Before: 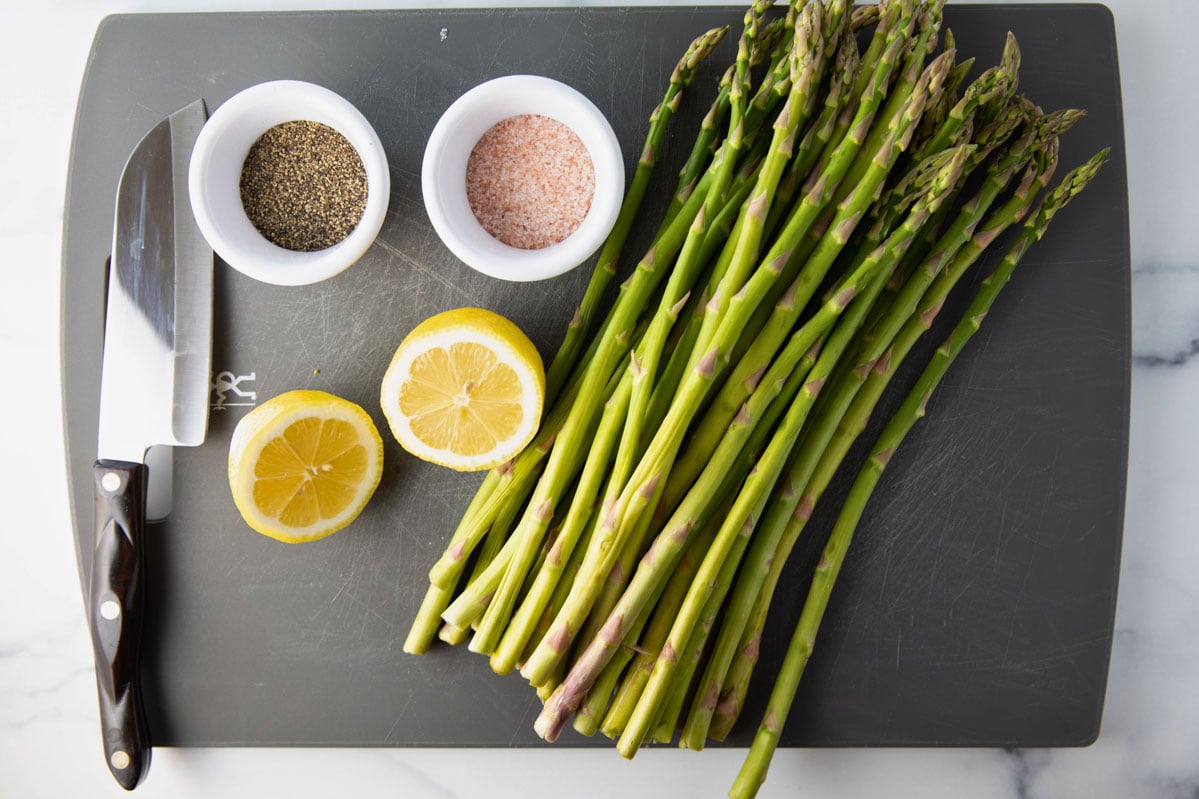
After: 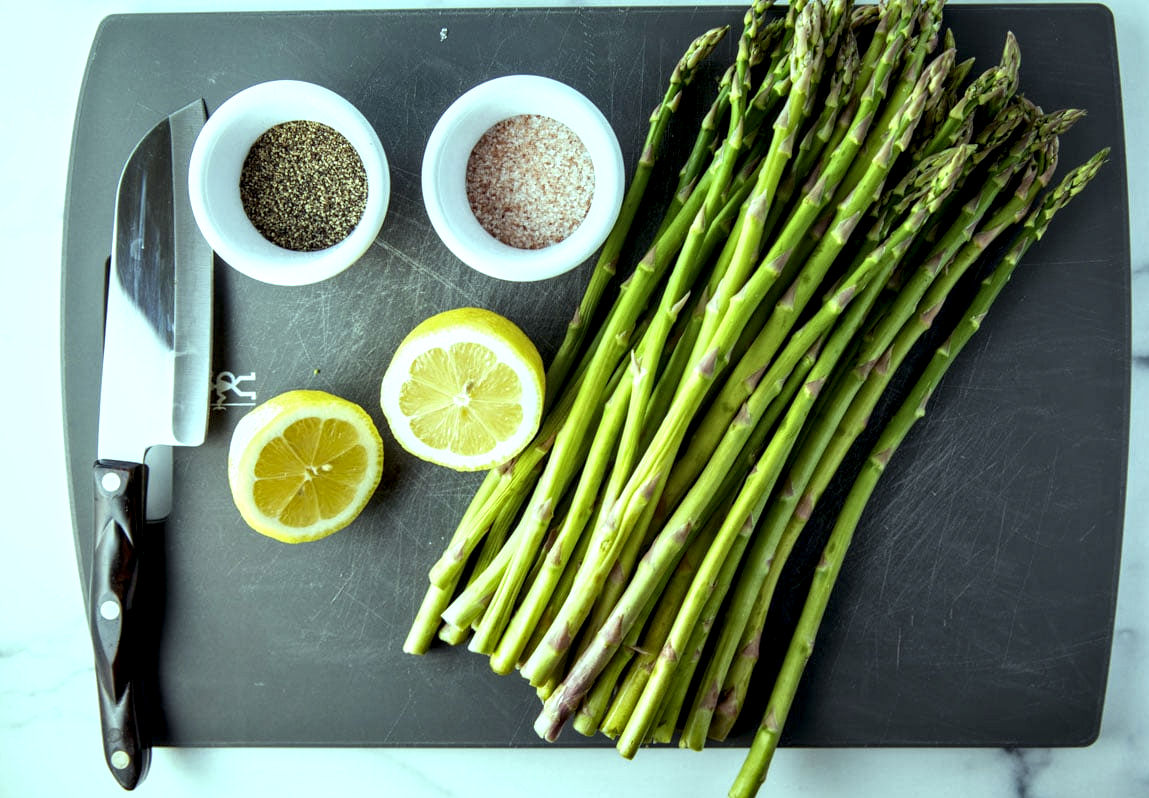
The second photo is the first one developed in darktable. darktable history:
crop: right 4.126%, bottom 0.031%
local contrast: highlights 65%, shadows 54%, detail 169%, midtone range 0.514
color balance: mode lift, gamma, gain (sRGB), lift [0.997, 0.979, 1.021, 1.011], gamma [1, 1.084, 0.916, 0.998], gain [1, 0.87, 1.13, 1.101], contrast 4.55%, contrast fulcrum 38.24%, output saturation 104.09%
